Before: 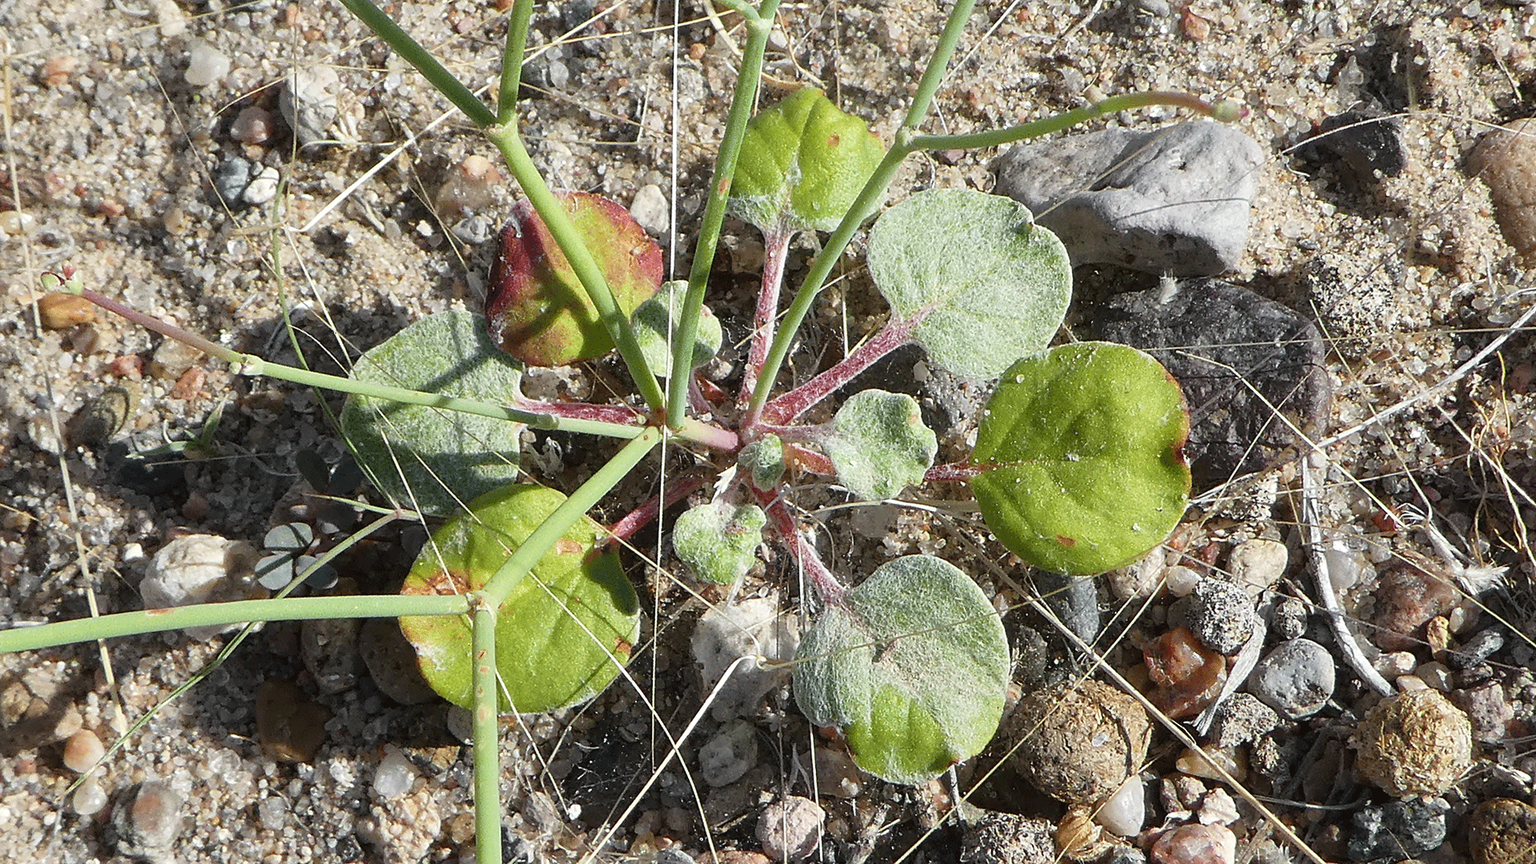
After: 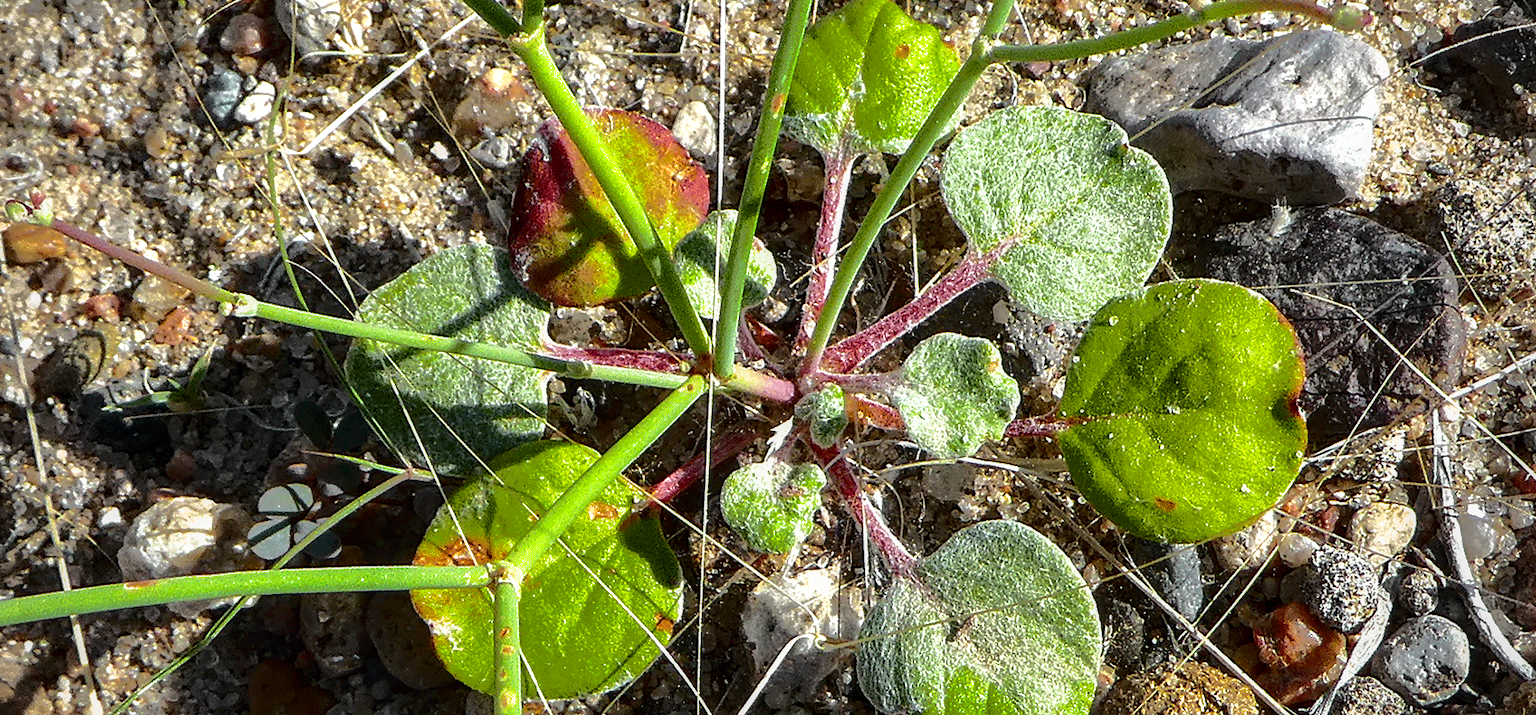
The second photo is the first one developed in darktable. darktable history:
shadows and highlights: shadows -18.99, highlights -73.75
contrast brightness saturation: contrast 0.201, brightness -0.109, saturation 0.098
local contrast: on, module defaults
color balance rgb: global offset › luminance -0.364%, linear chroma grading › shadows -8.47%, linear chroma grading › global chroma 9.931%, perceptual saturation grading › global saturation 0.396%, perceptual brilliance grading › global brilliance 11.521%, global vibrance 20%
vignetting: fall-off radius 61.1%
crop and rotate: left 2.37%, top 11.092%, right 9.209%, bottom 15.731%
